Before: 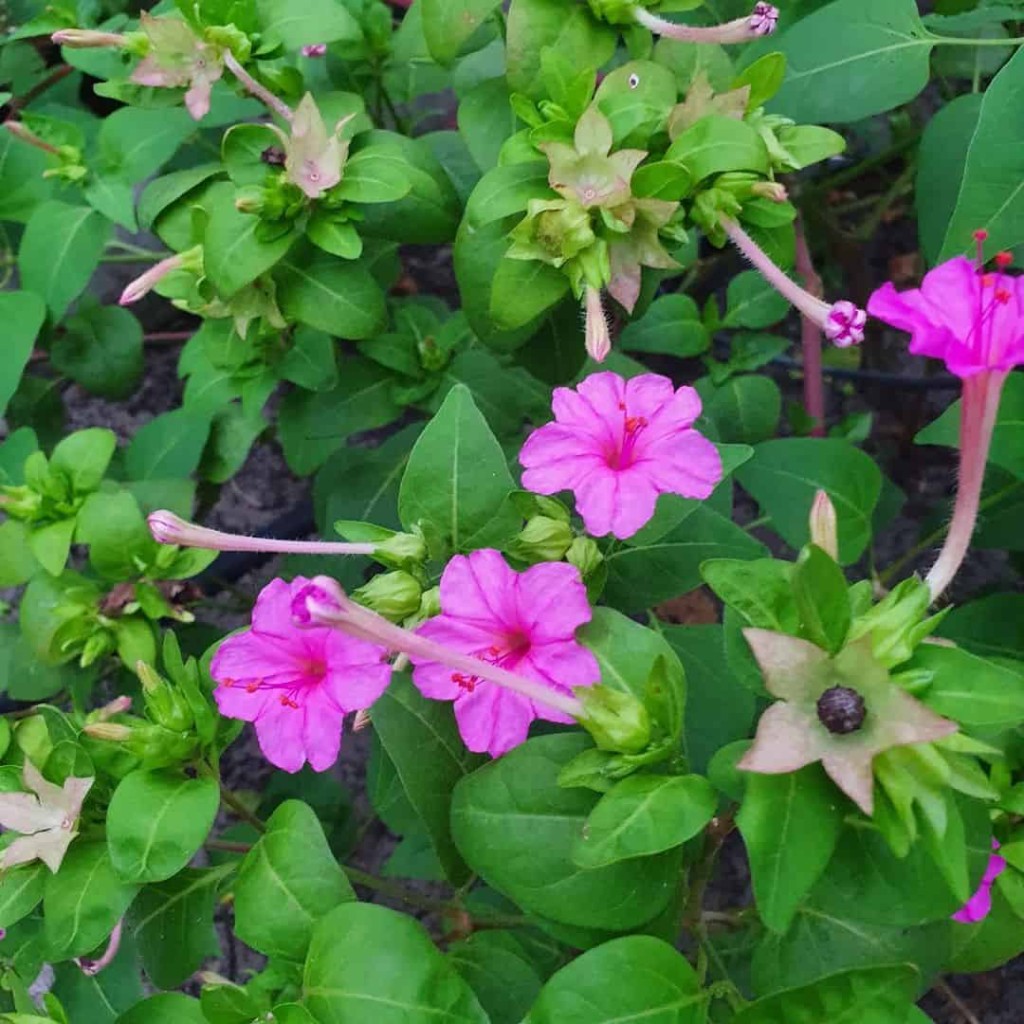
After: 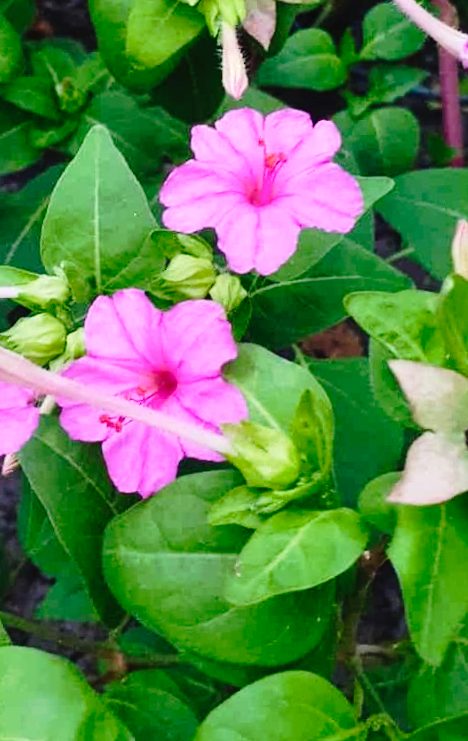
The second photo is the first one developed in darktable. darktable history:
rotate and perspective: rotation -1.75°, automatic cropping off
tone curve: curves: ch0 [(0, 0) (0.003, 0.012) (0.011, 0.015) (0.025, 0.023) (0.044, 0.036) (0.069, 0.047) (0.1, 0.062) (0.136, 0.1) (0.177, 0.15) (0.224, 0.219) (0.277, 0.3) (0.335, 0.401) (0.399, 0.49) (0.468, 0.569) (0.543, 0.641) (0.623, 0.73) (0.709, 0.806) (0.801, 0.88) (0.898, 0.939) (1, 1)], preserve colors none
crop: left 35.432%, top 26.233%, right 20.145%, bottom 3.432%
tone equalizer: -8 EV -0.417 EV, -7 EV -0.389 EV, -6 EV -0.333 EV, -5 EV -0.222 EV, -3 EV 0.222 EV, -2 EV 0.333 EV, -1 EV 0.389 EV, +0 EV 0.417 EV, edges refinement/feathering 500, mask exposure compensation -1.57 EV, preserve details no
